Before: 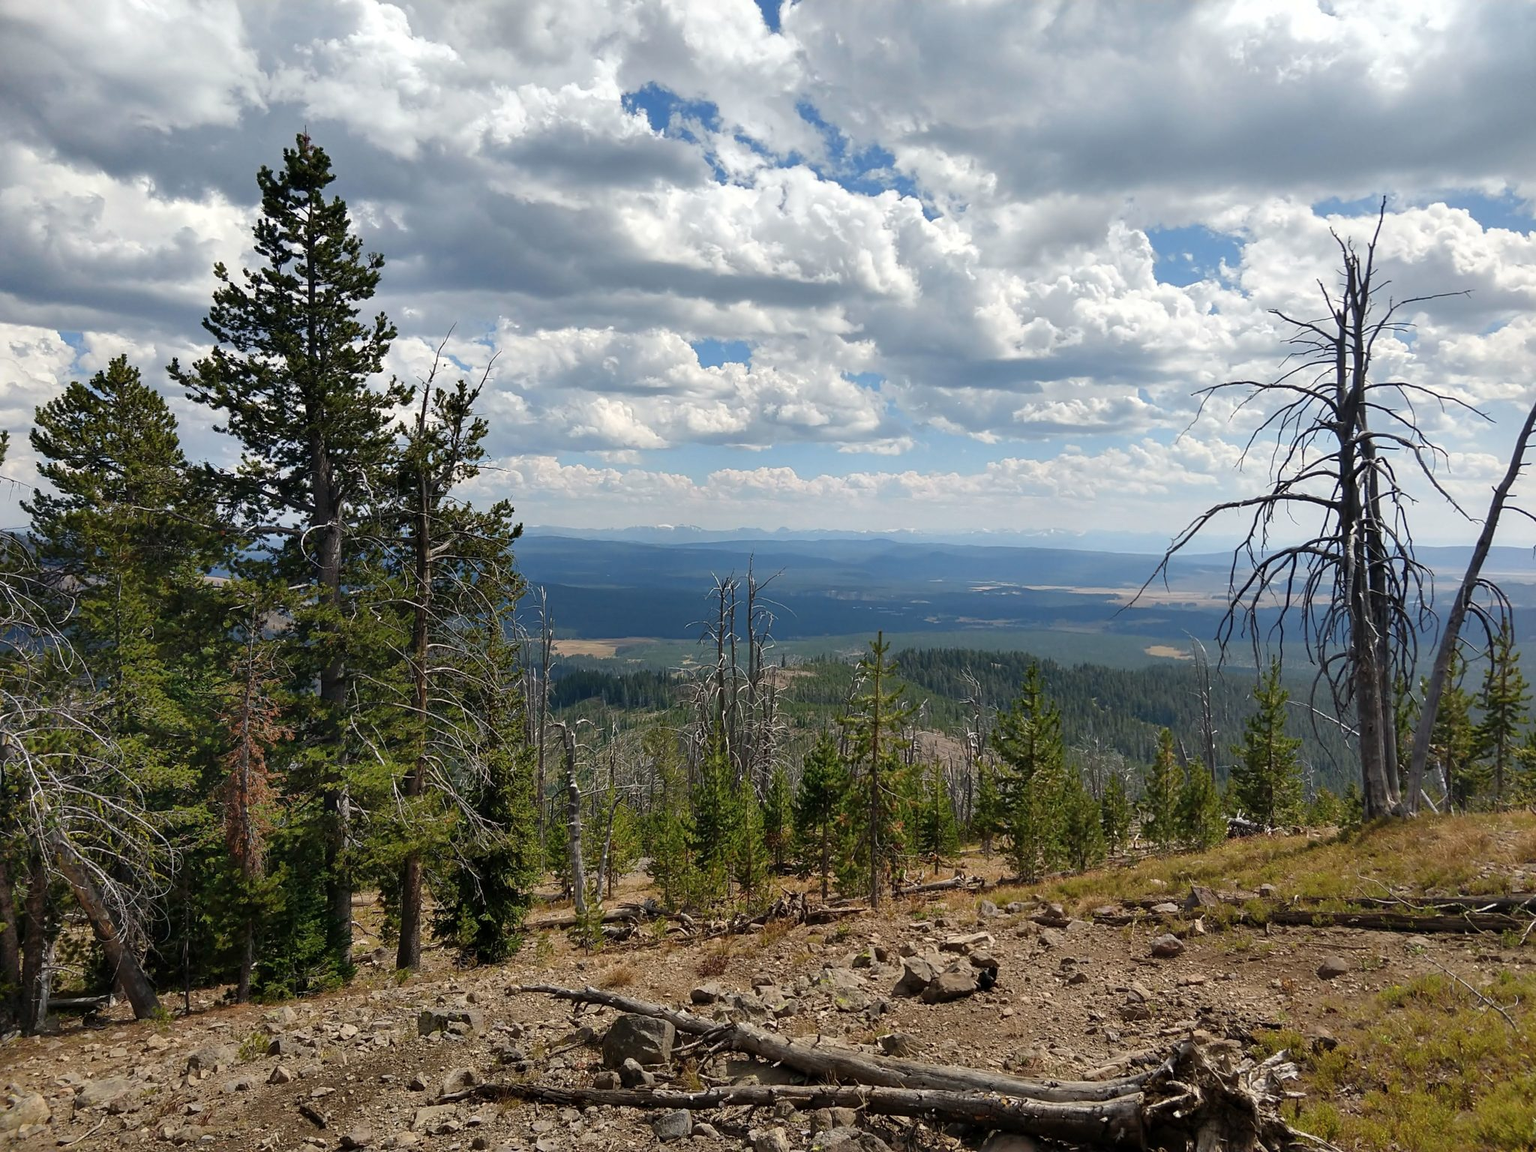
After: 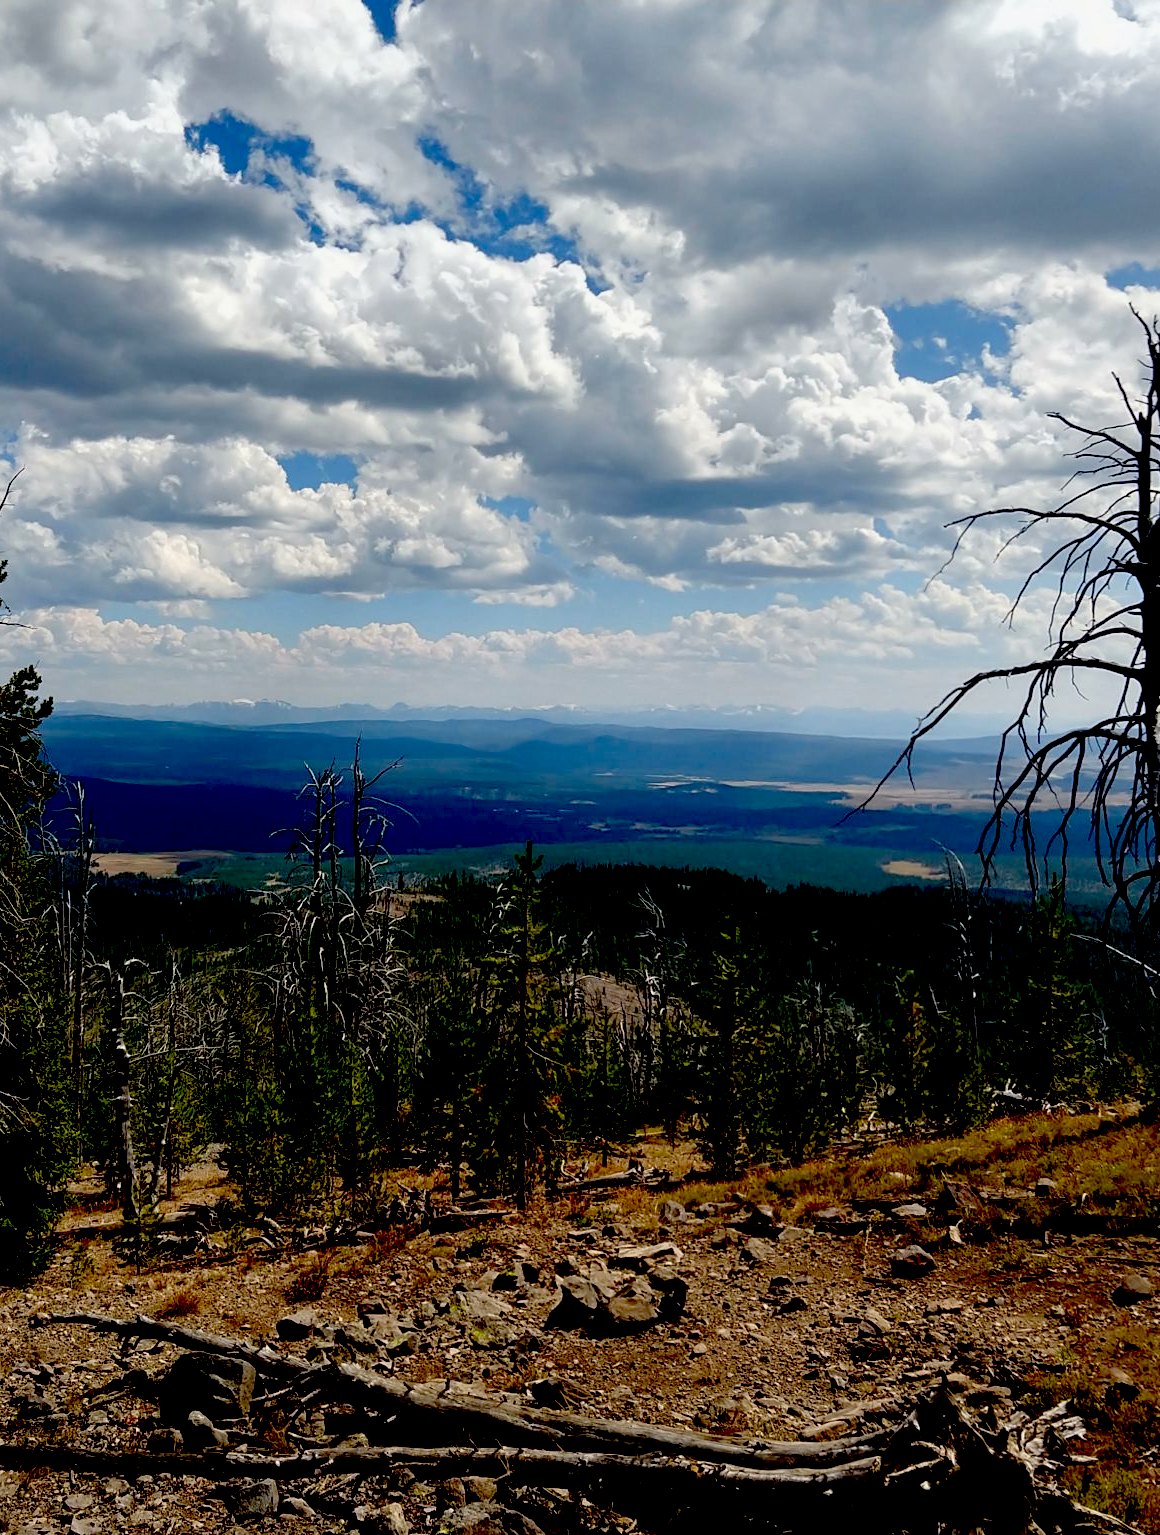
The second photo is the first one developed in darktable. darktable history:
crop: left 31.458%, top 0%, right 11.876%
exposure: black level correction 0.1, exposure -0.092 EV, compensate highlight preservation false
